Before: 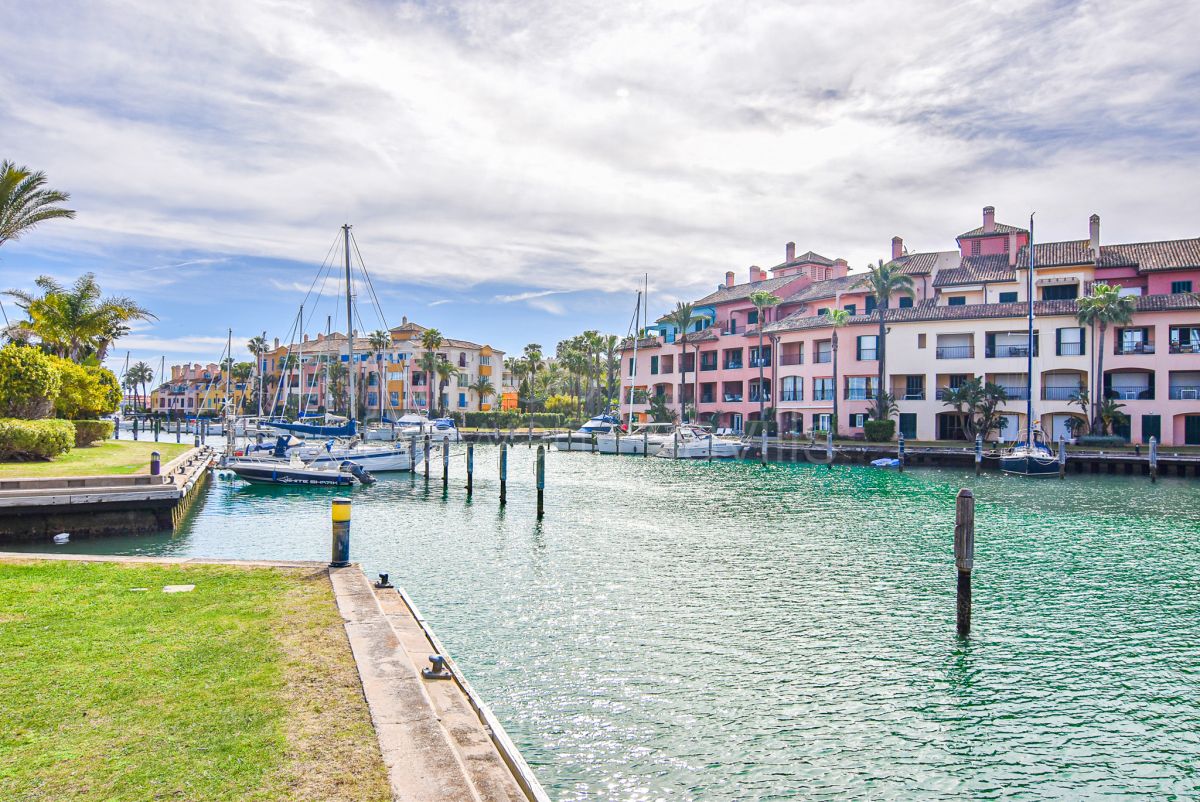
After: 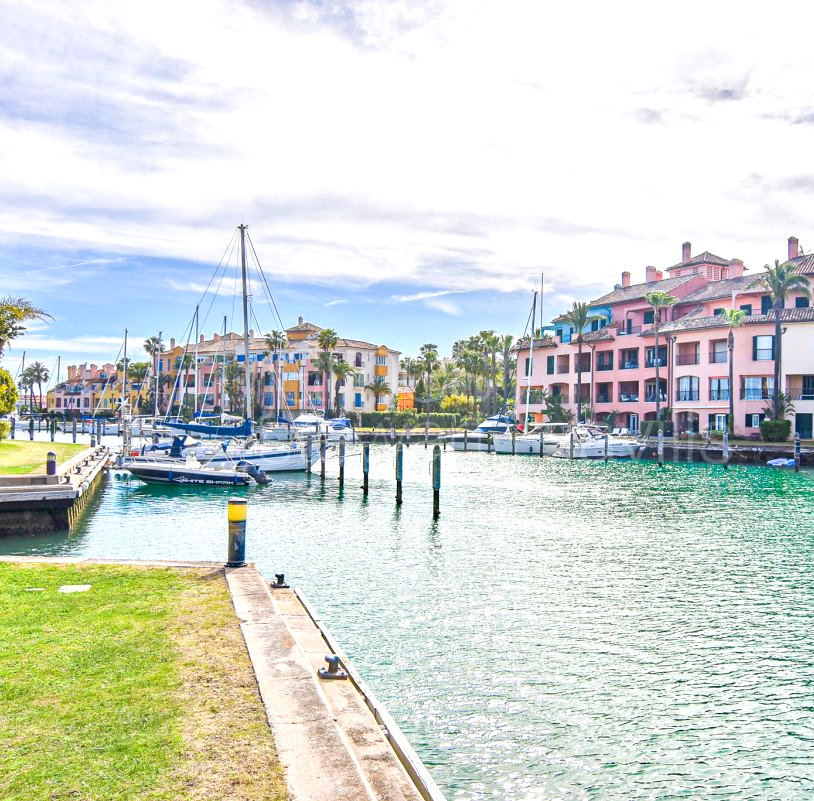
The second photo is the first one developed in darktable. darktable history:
crop and rotate: left 8.724%, right 23.441%
exposure: black level correction 0.003, exposure 0.391 EV, compensate exposure bias true, compensate highlight preservation false
